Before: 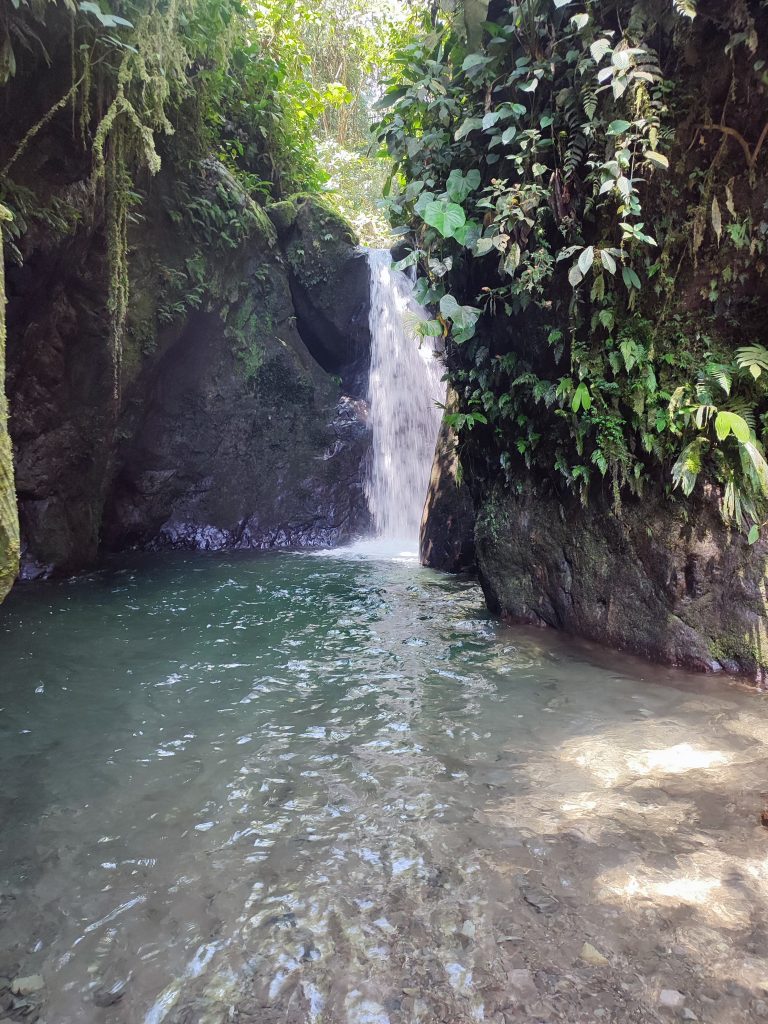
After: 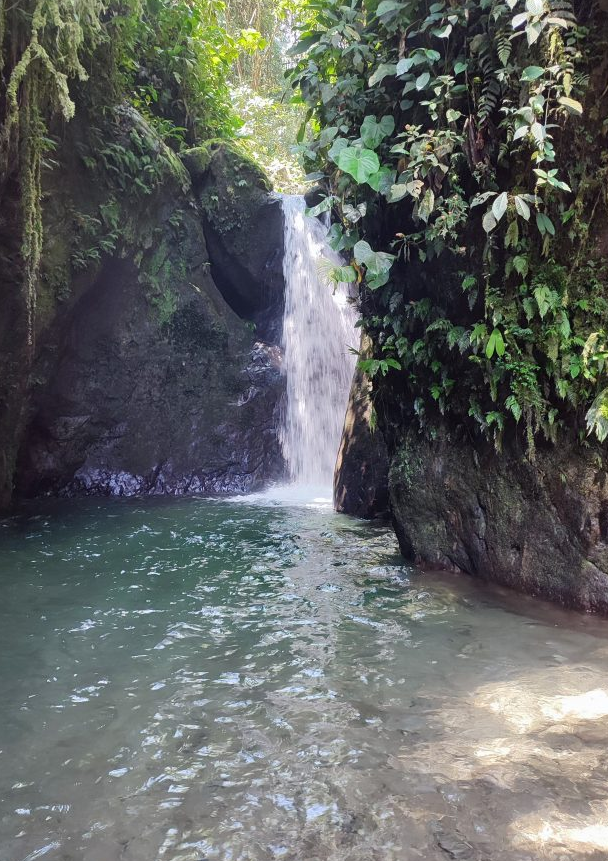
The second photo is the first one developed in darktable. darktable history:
crop: left 11.202%, top 5.318%, right 9.605%, bottom 10.582%
